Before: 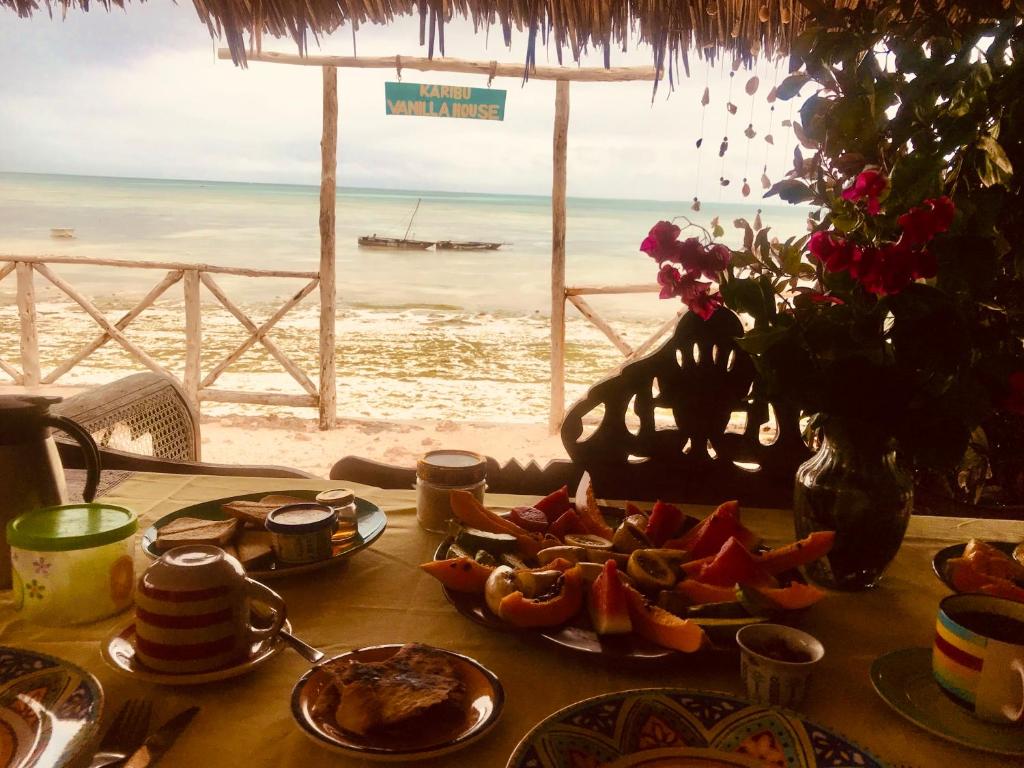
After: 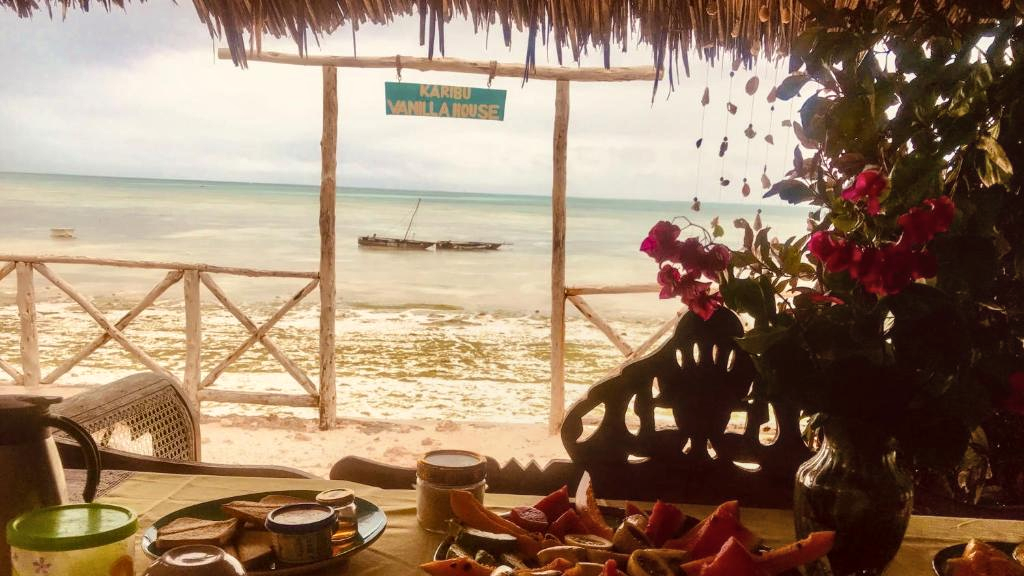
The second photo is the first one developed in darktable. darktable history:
crop: bottom 24.988%
local contrast: on, module defaults
